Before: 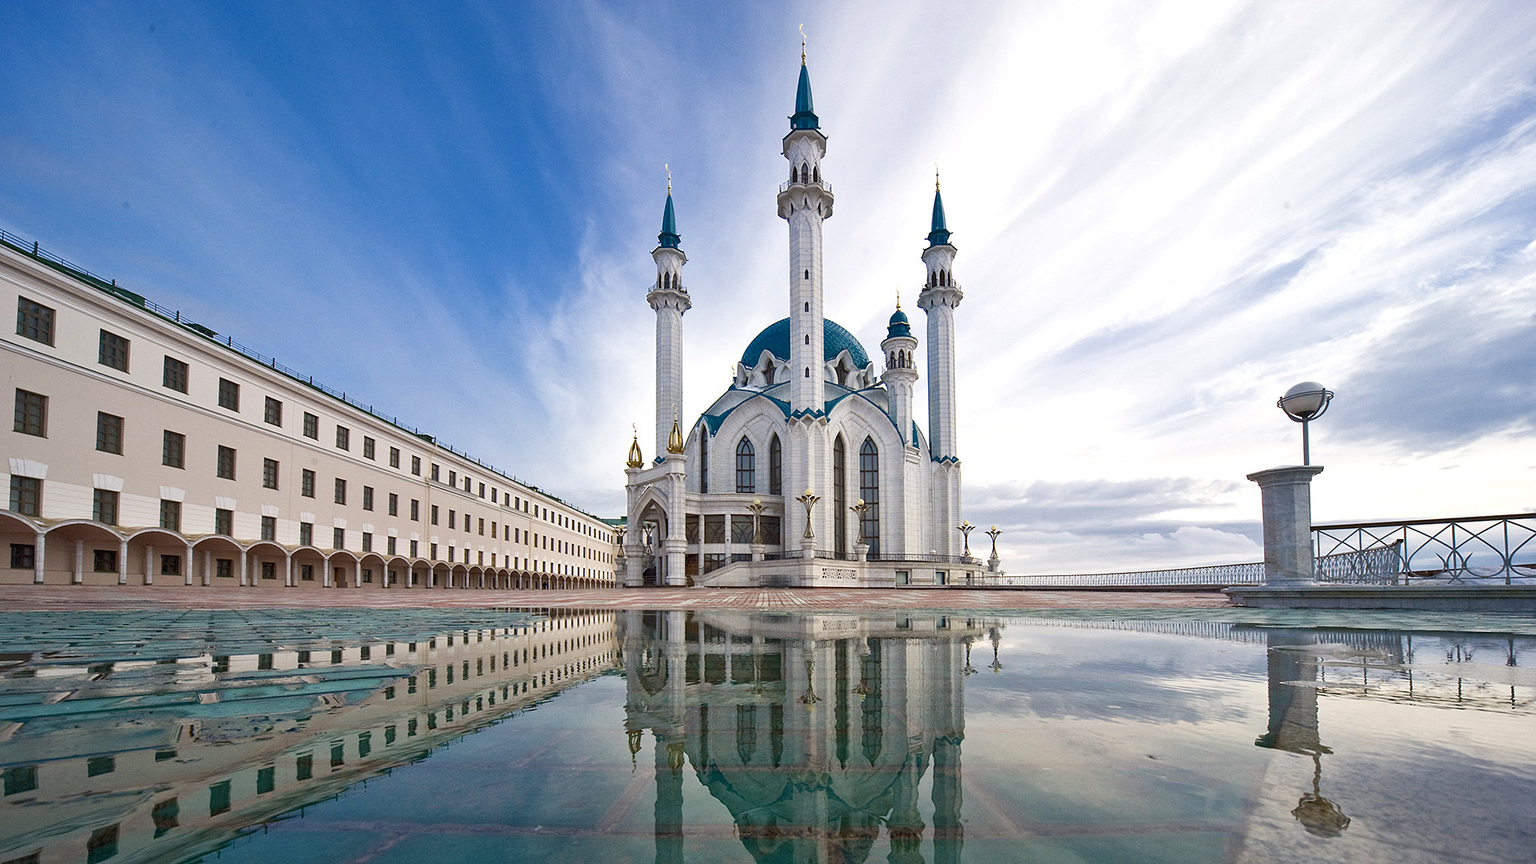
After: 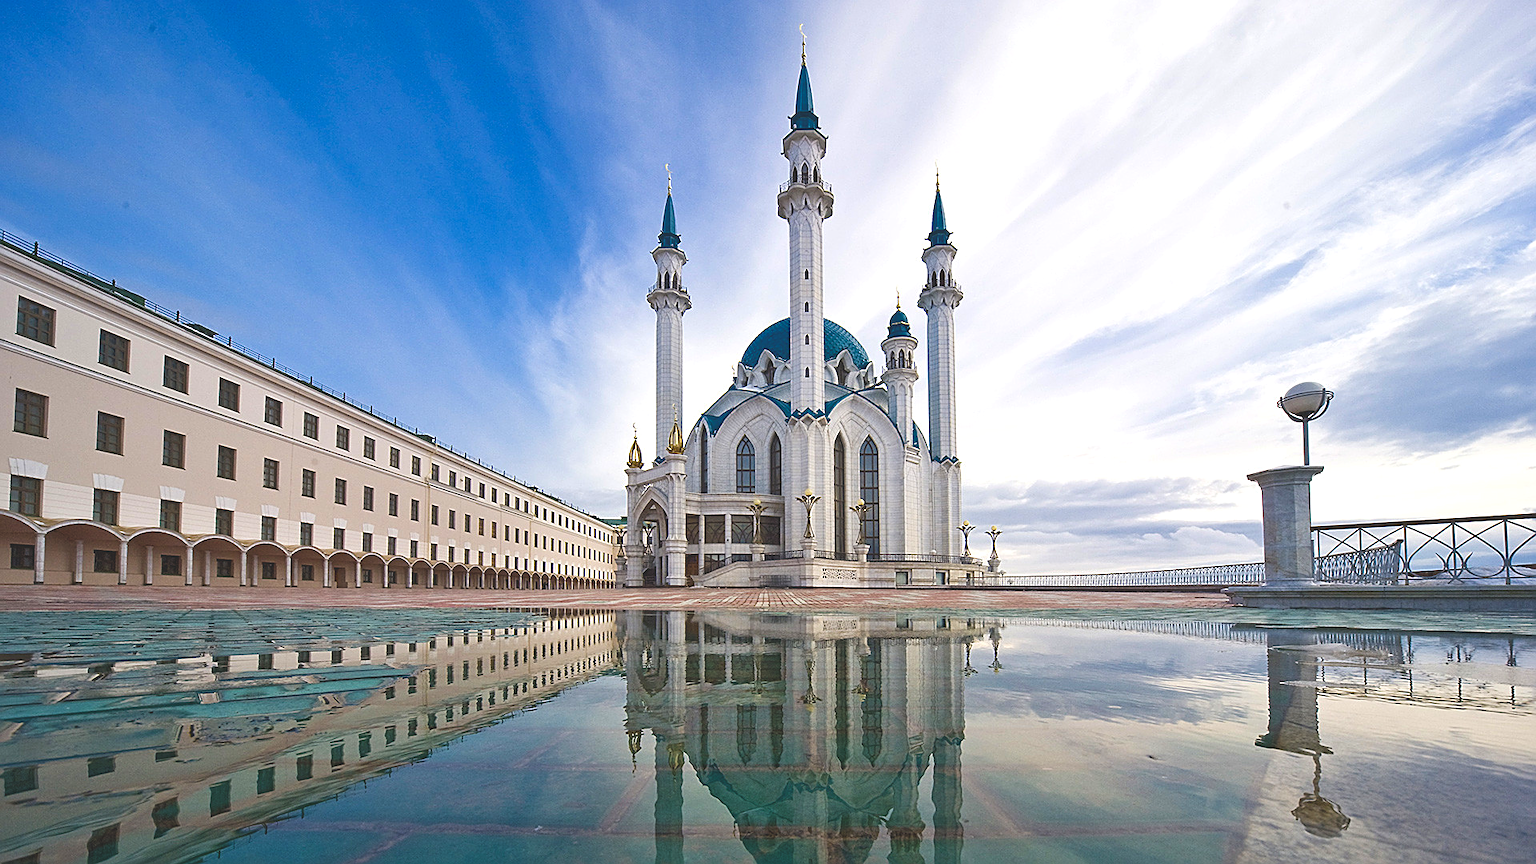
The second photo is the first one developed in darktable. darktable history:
sharpen: on, module defaults
color balance rgb: global offset › luminance 1.991%, perceptual saturation grading › global saturation 25.195%, global vibrance 20%
